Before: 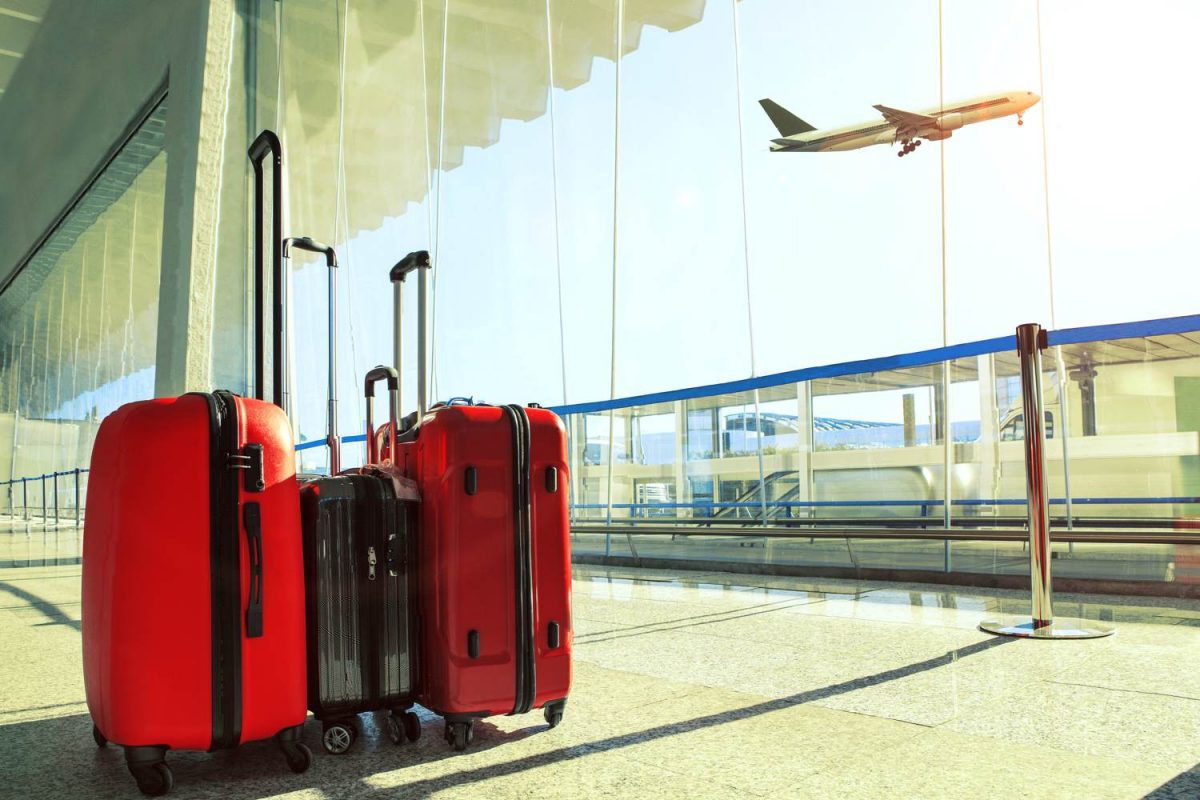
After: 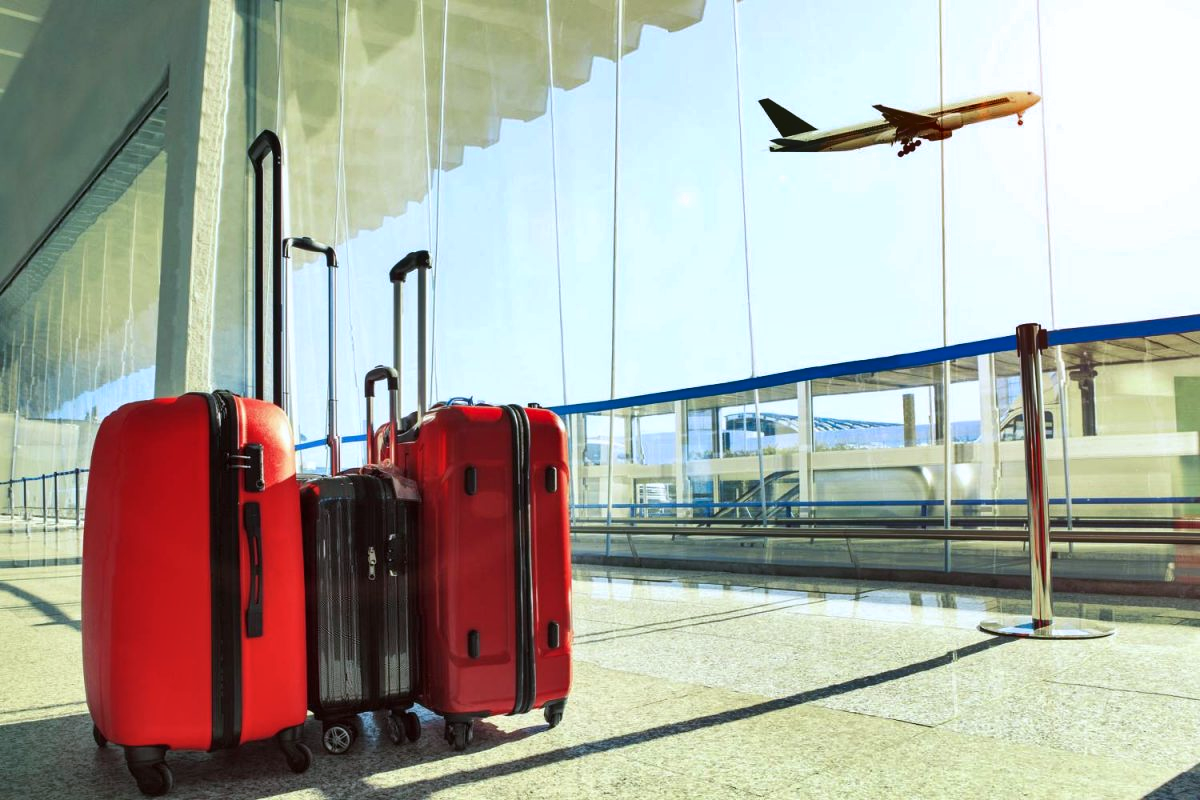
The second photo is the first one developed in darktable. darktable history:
color calibration: illuminant as shot in camera, x 0.358, y 0.373, temperature 4628.91 K
tone equalizer: on, module defaults
shadows and highlights: low approximation 0.01, soften with gaussian
